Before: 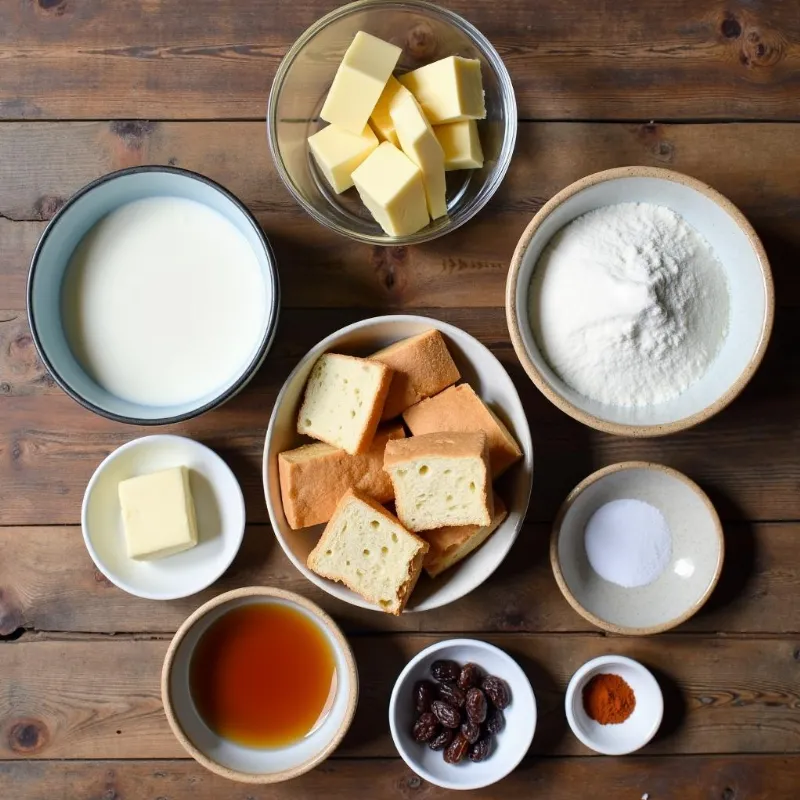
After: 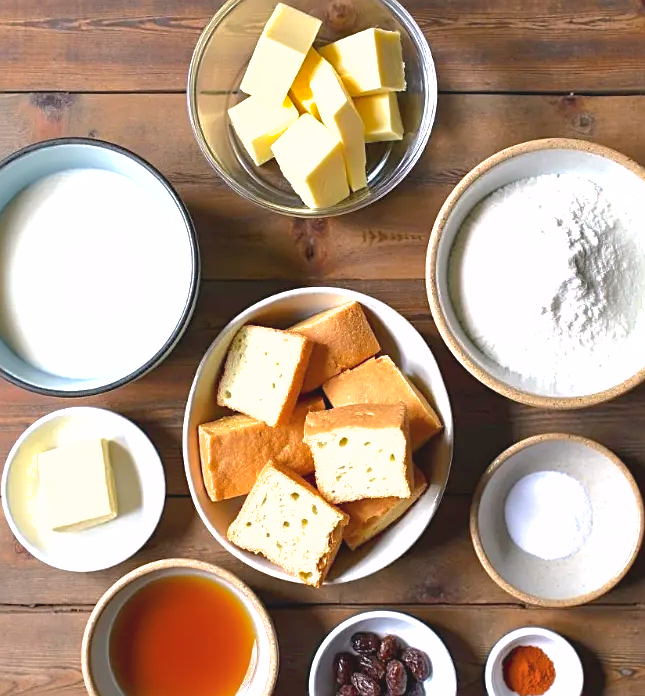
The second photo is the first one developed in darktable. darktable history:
crop: left 10.006%, top 3.551%, right 9.285%, bottom 9.337%
exposure: black level correction 0.001, exposure 0.957 EV, compensate highlight preservation false
contrast brightness saturation: contrast -0.103, saturation -0.081
sharpen: on, module defaults
shadows and highlights: on, module defaults
levels: mode automatic, white 99.91%
color correction: highlights a* 3.09, highlights b* -1.34, shadows a* -0.067, shadows b* 1.87, saturation 0.978
color balance rgb: shadows lift › chroma 1.044%, shadows lift › hue 214.21°, perceptual saturation grading › global saturation 10.111%
